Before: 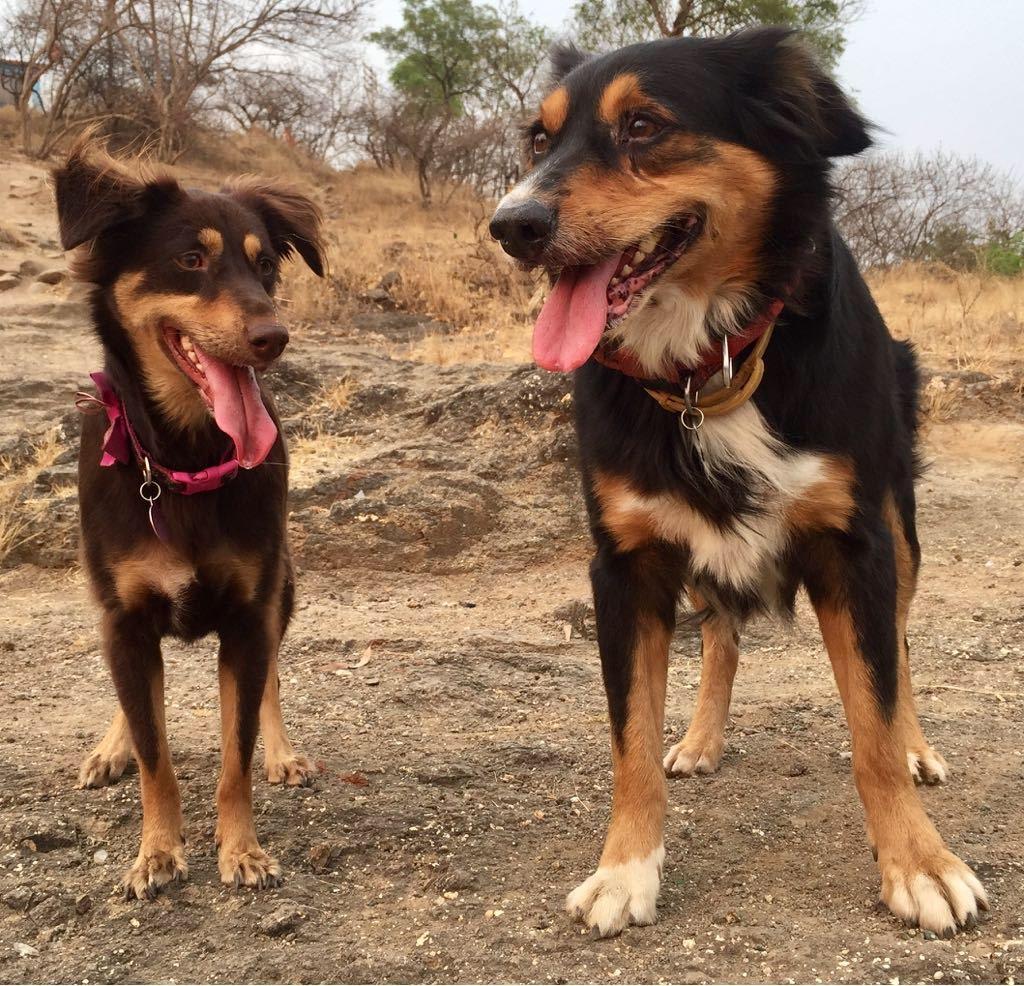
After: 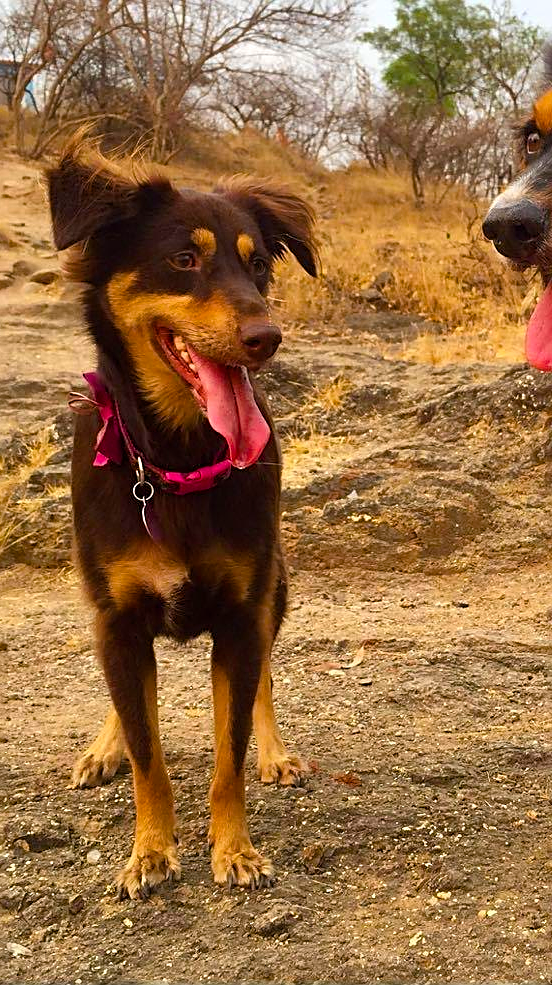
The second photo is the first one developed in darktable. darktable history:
sharpen: on, module defaults
crop: left 0.778%, right 45.309%, bottom 0.082%
color balance rgb: linear chroma grading › global chroma 9.088%, perceptual saturation grading › global saturation 30.809%, global vibrance 20%
